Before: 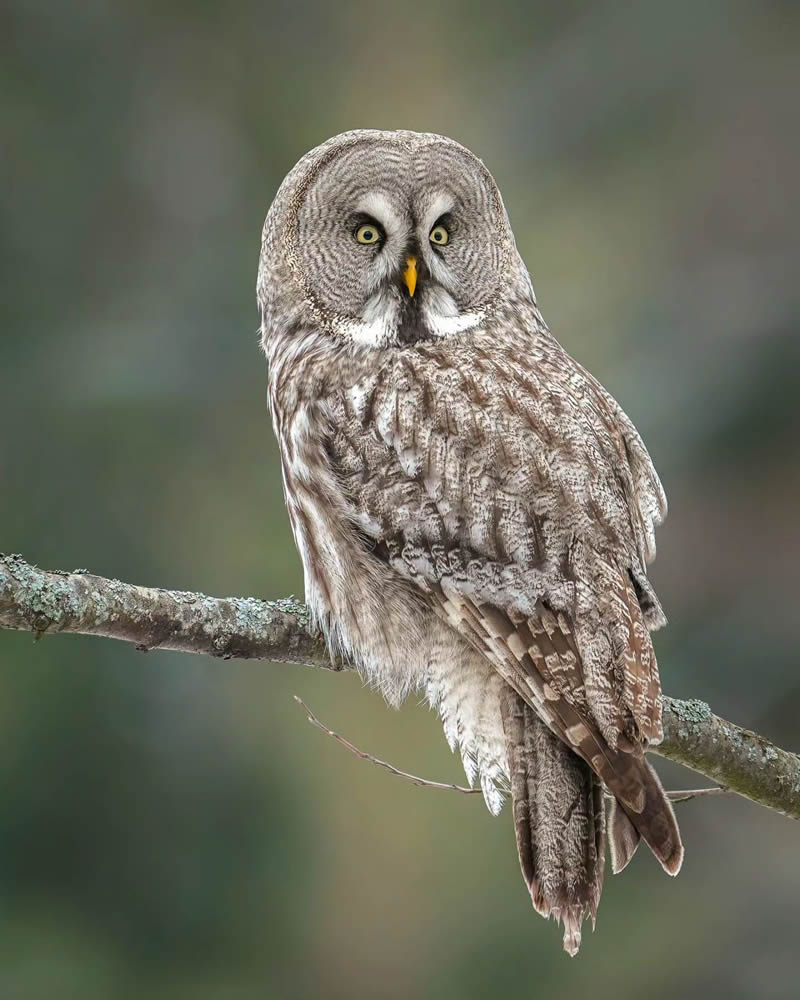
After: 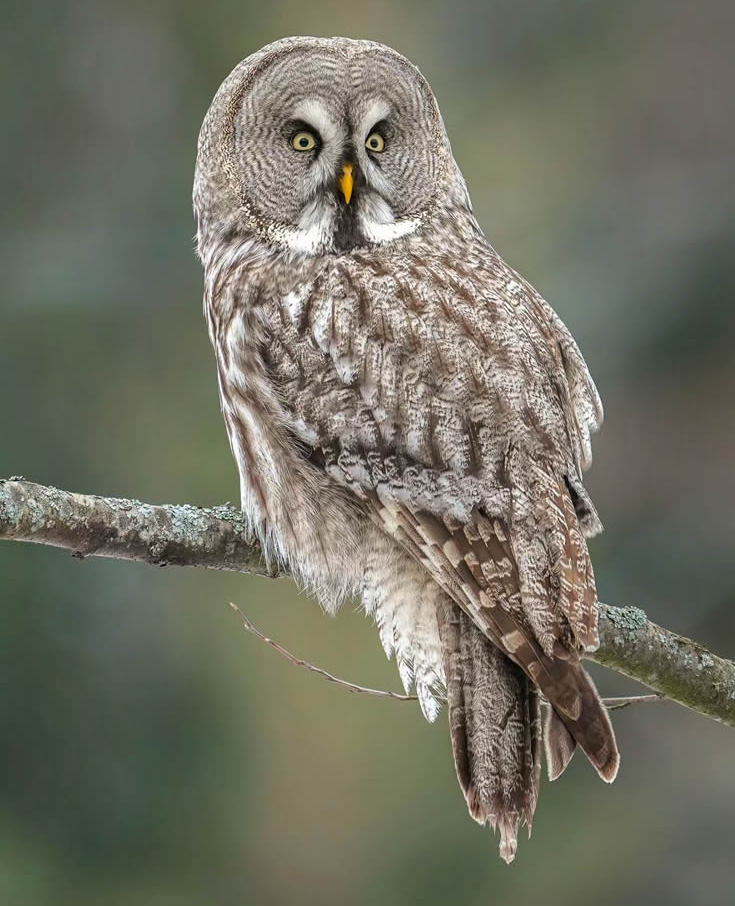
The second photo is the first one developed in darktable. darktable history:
shadows and highlights: low approximation 0.01, soften with gaussian
crop and rotate: left 8.124%, top 9.33%
